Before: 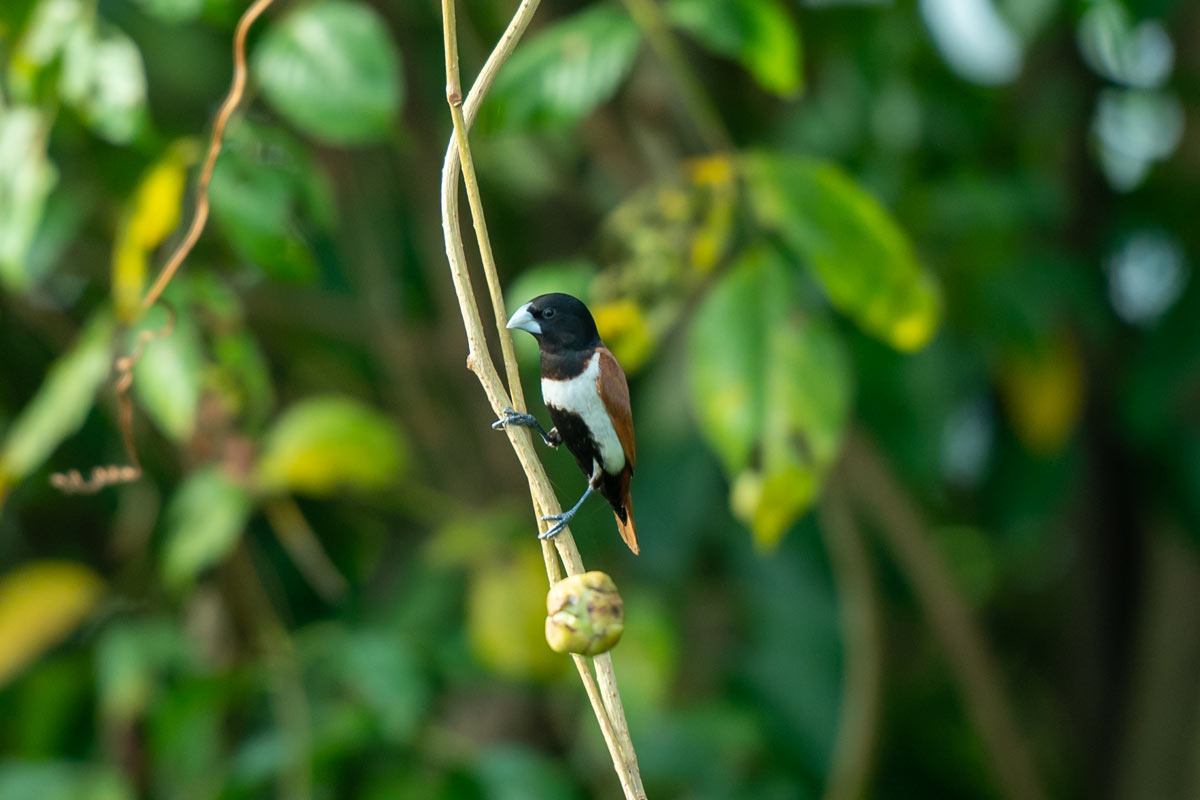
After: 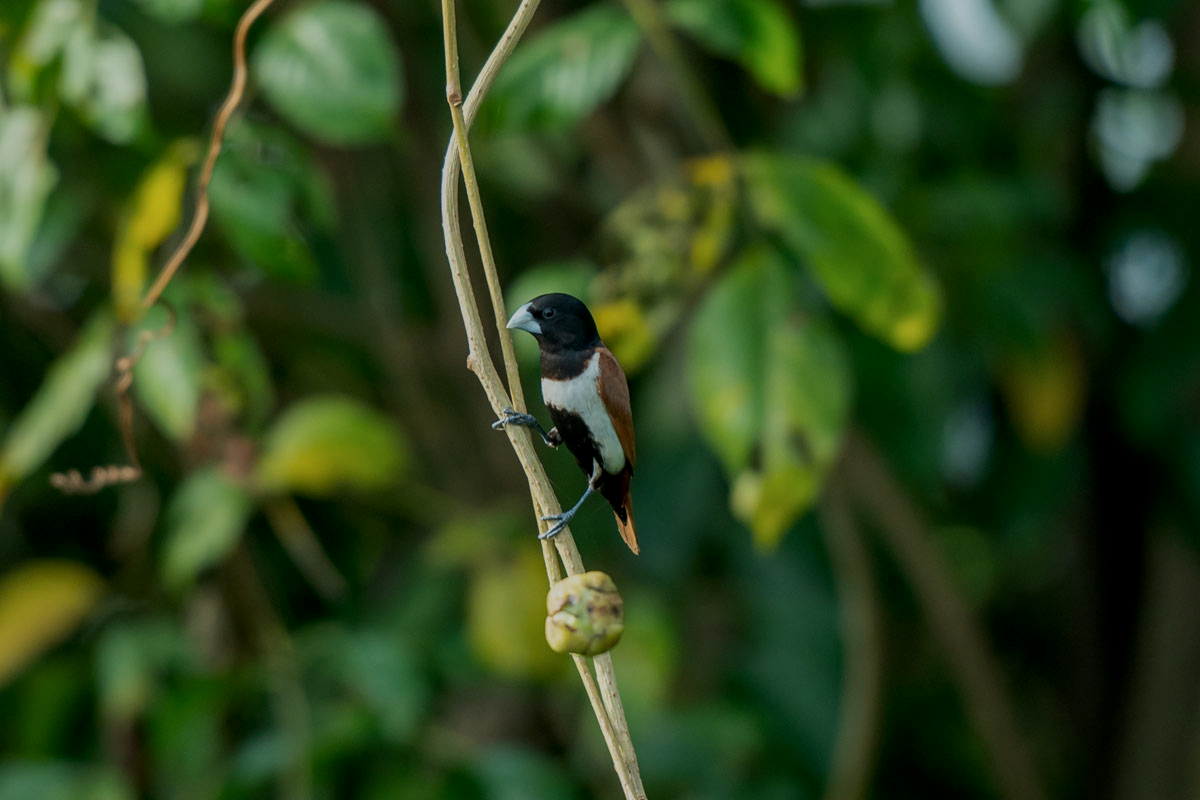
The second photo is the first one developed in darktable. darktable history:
local contrast: on, module defaults
exposure: exposure -1 EV, compensate highlight preservation false
